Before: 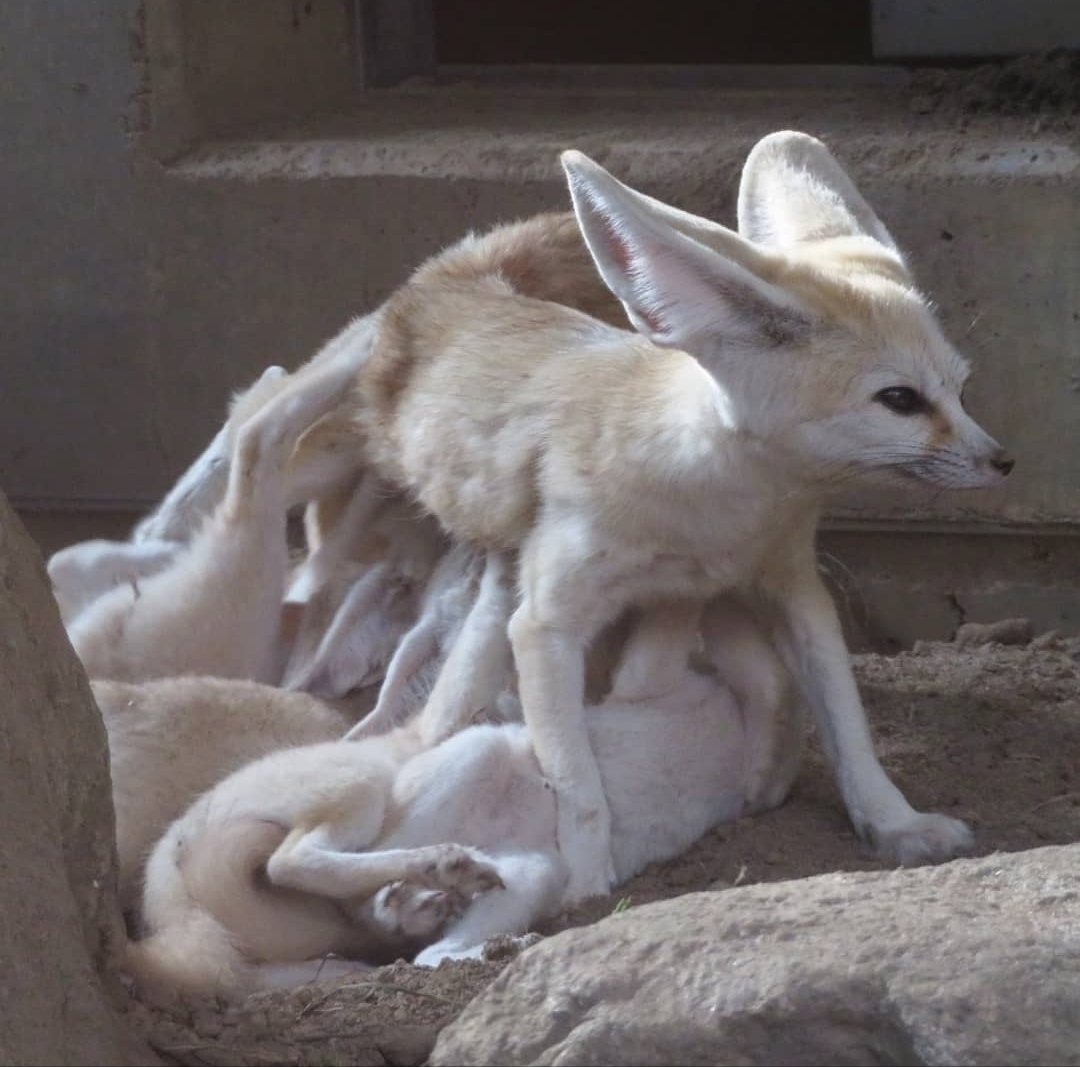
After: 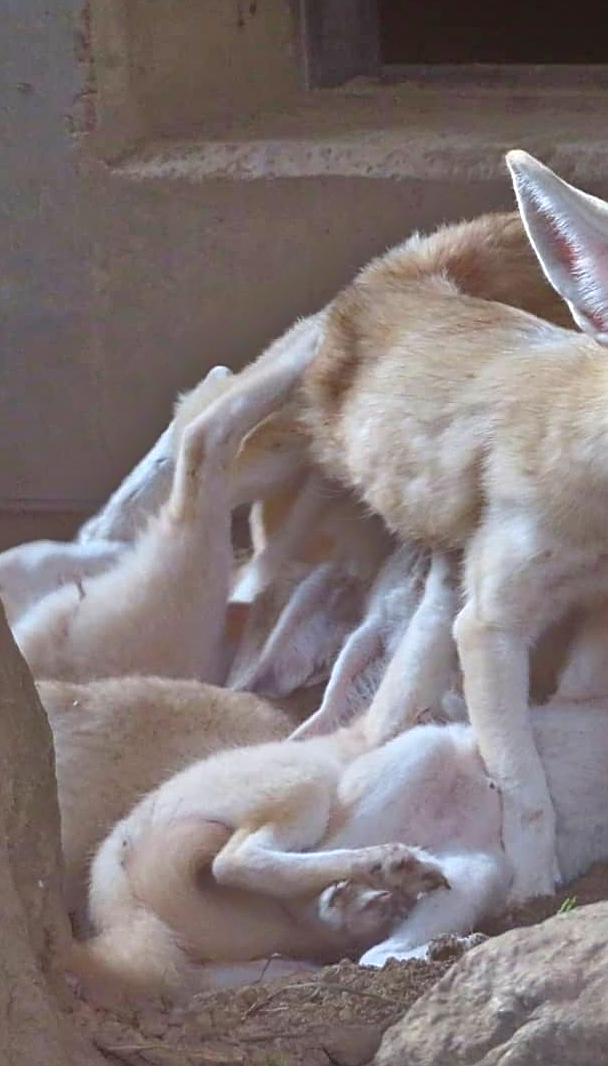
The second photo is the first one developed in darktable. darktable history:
sharpen: amount 0.55
crop: left 5.114%, right 38.589%
color balance rgb: linear chroma grading › global chroma 15%, perceptual saturation grading › global saturation 30%
tone equalizer: -8 EV -0.528 EV, -7 EV -0.319 EV, -6 EV -0.083 EV, -5 EV 0.413 EV, -4 EV 0.985 EV, -3 EV 0.791 EV, -2 EV -0.01 EV, -1 EV 0.14 EV, +0 EV -0.012 EV, smoothing 1
